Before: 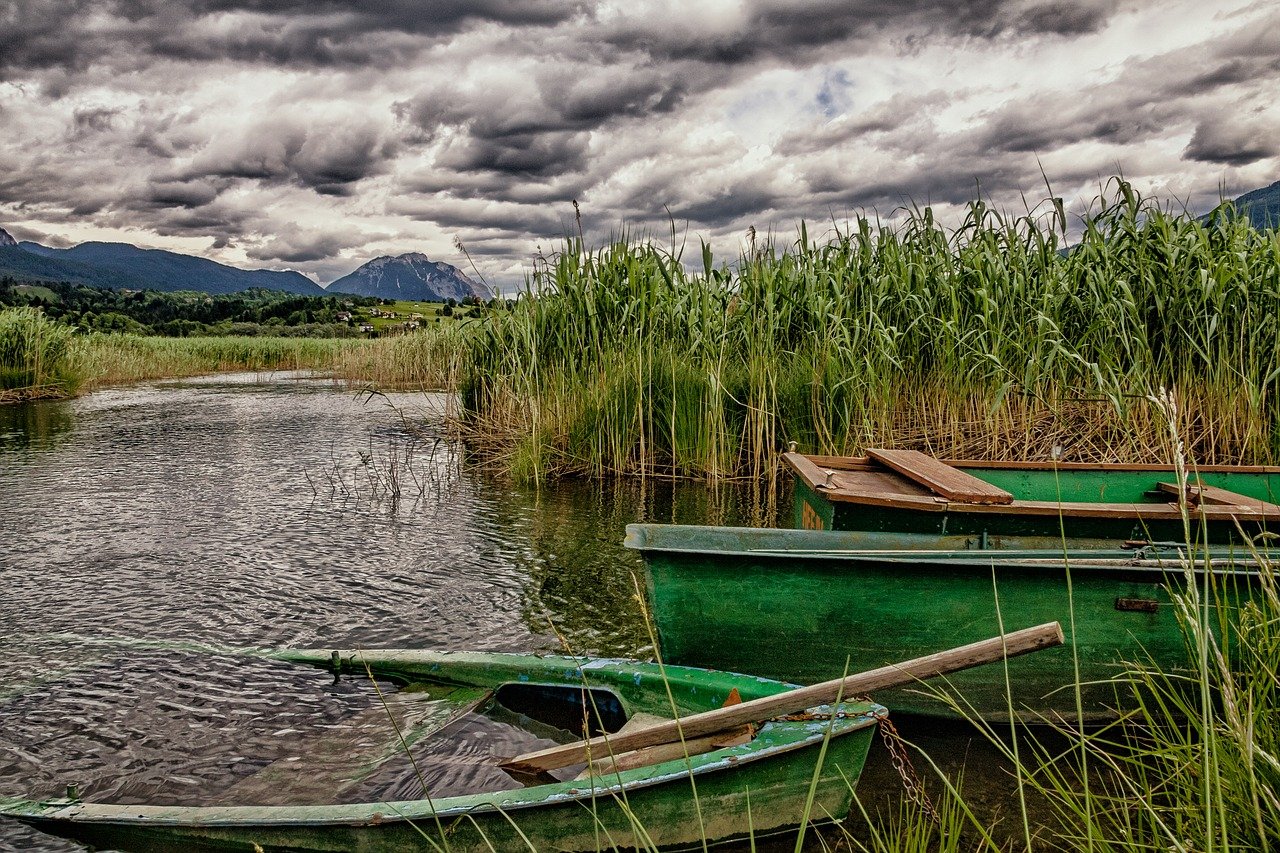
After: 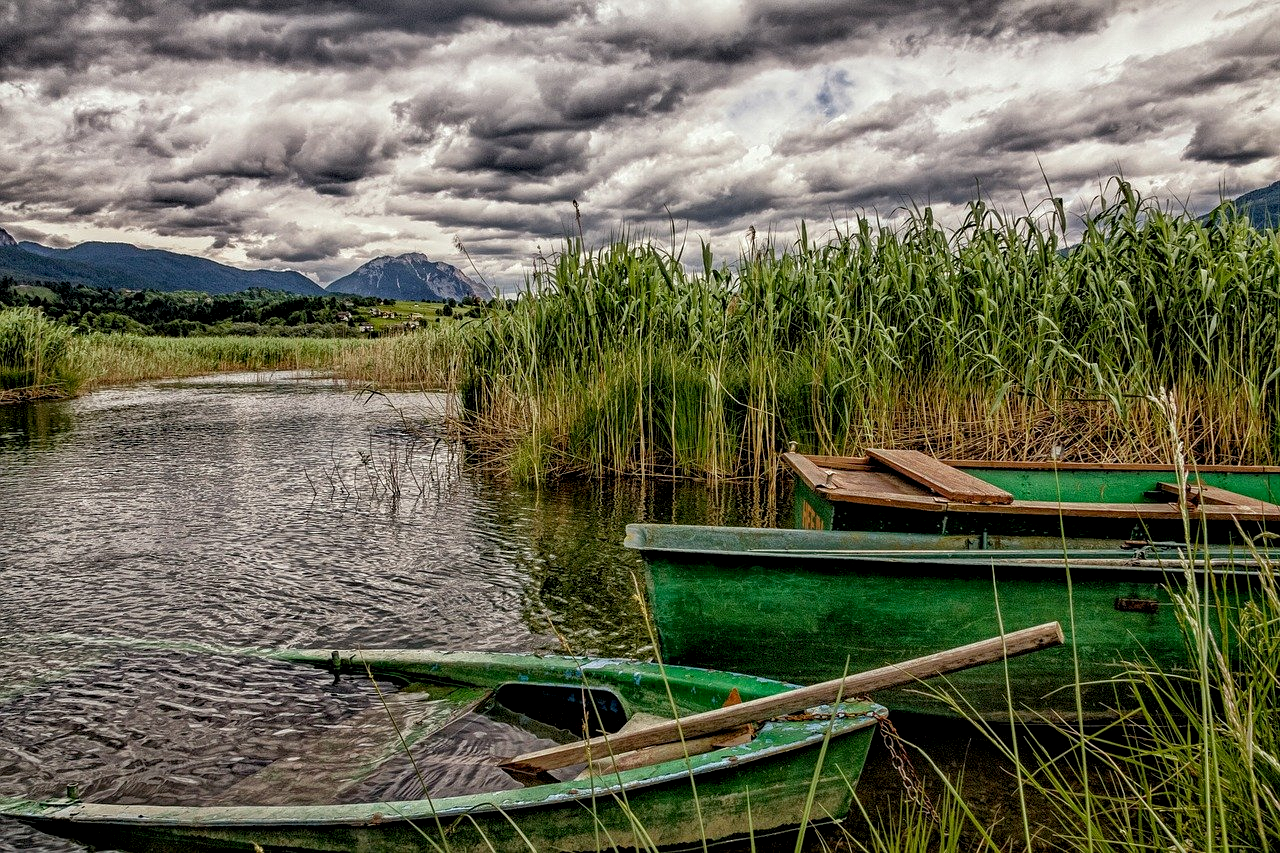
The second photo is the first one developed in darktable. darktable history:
exposure: black level correction 0.005, exposure 0.016 EV, compensate exposure bias true, compensate highlight preservation false
local contrast: highlights 94%, shadows 90%, detail 160%, midtone range 0.2
